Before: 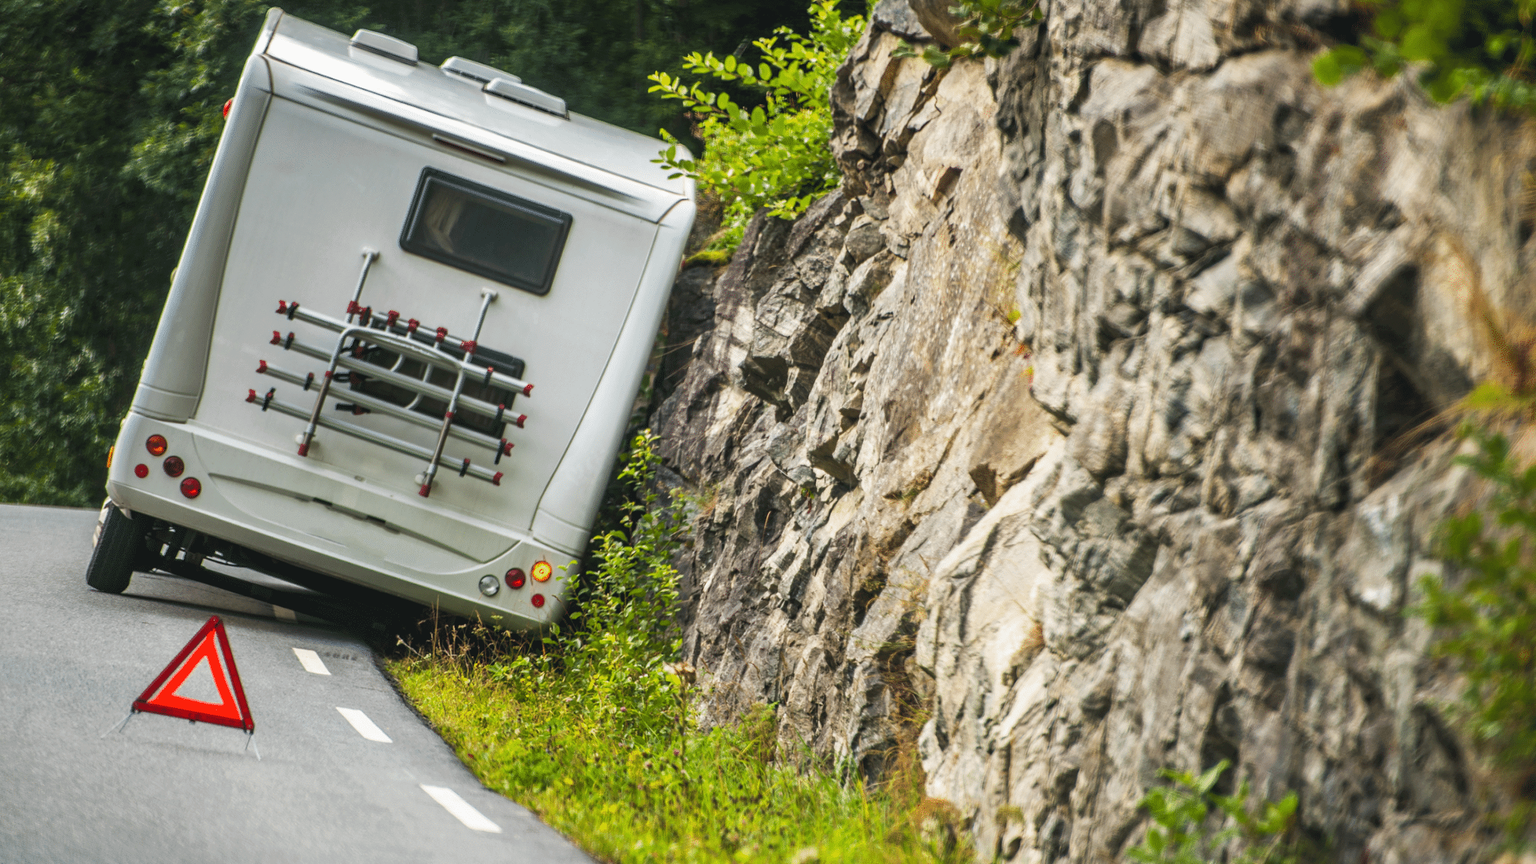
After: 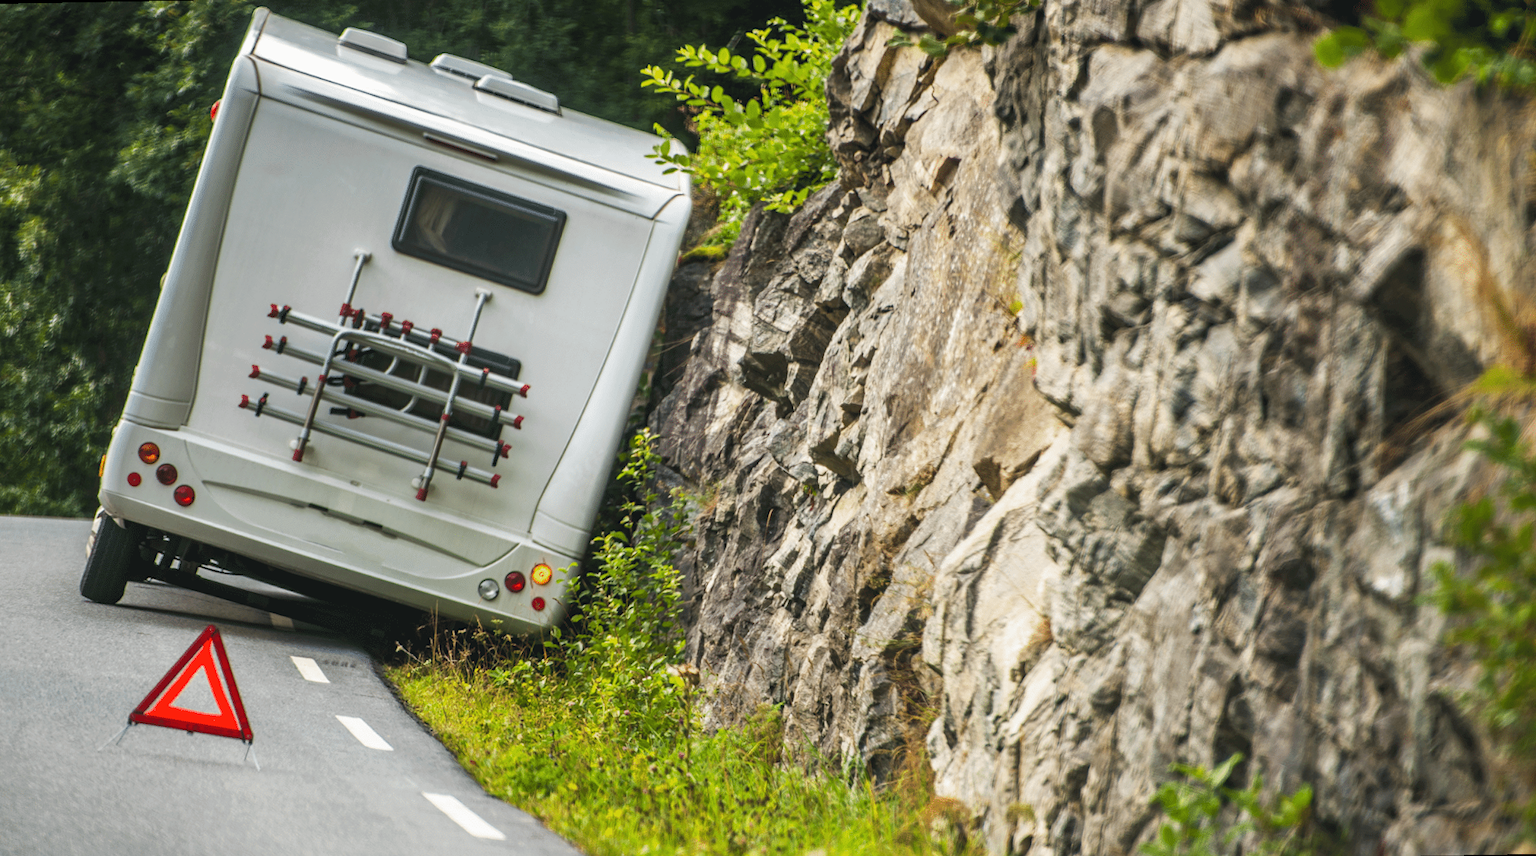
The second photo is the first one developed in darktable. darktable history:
exposure: exposure 0.014 EV, compensate highlight preservation false
rotate and perspective: rotation -1°, crop left 0.011, crop right 0.989, crop top 0.025, crop bottom 0.975
